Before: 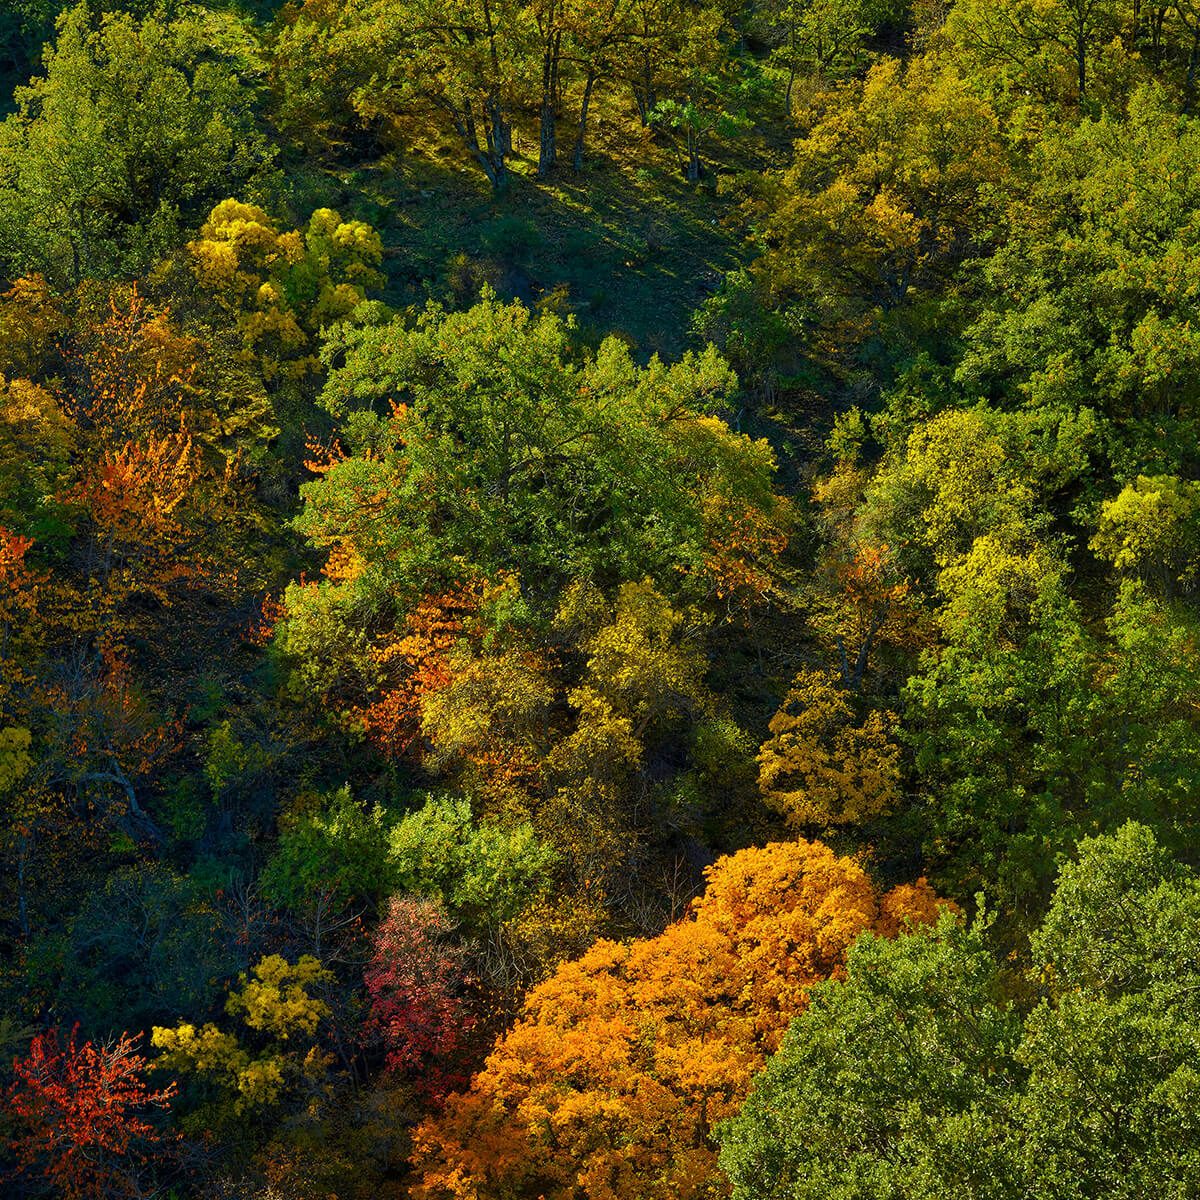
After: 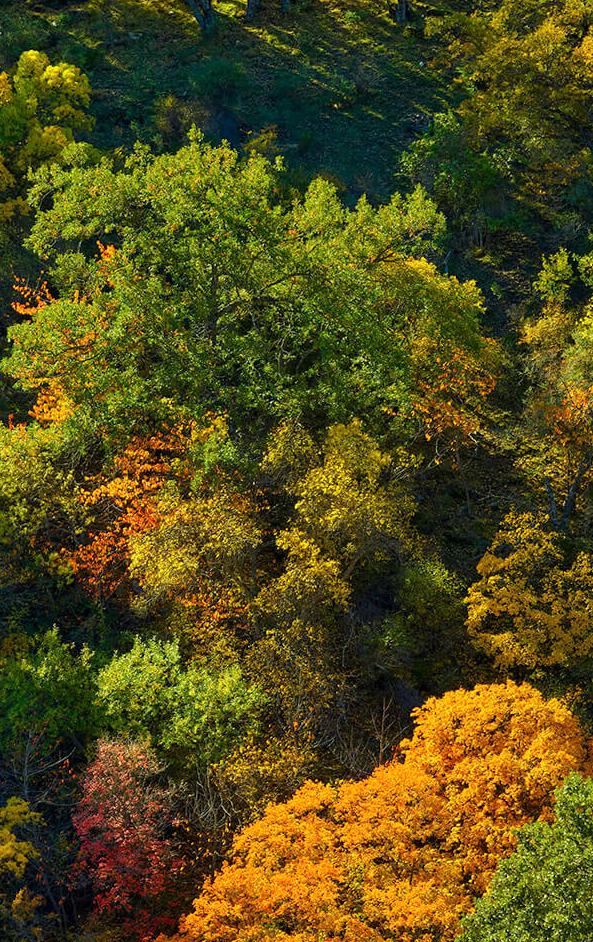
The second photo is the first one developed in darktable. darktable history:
exposure: exposure 0.161 EV, compensate highlight preservation false
color zones: curves: ch0 [(0, 0.5) (0.143, 0.5) (0.286, 0.5) (0.429, 0.5) (0.62, 0.489) (0.714, 0.445) (0.844, 0.496) (1, 0.5)]; ch1 [(0, 0.5) (0.143, 0.5) (0.286, 0.5) (0.429, 0.5) (0.571, 0.5) (0.714, 0.523) (0.857, 0.5) (1, 0.5)]
crop and rotate: angle 0.02°, left 24.353%, top 13.219%, right 26.156%, bottom 8.224%
